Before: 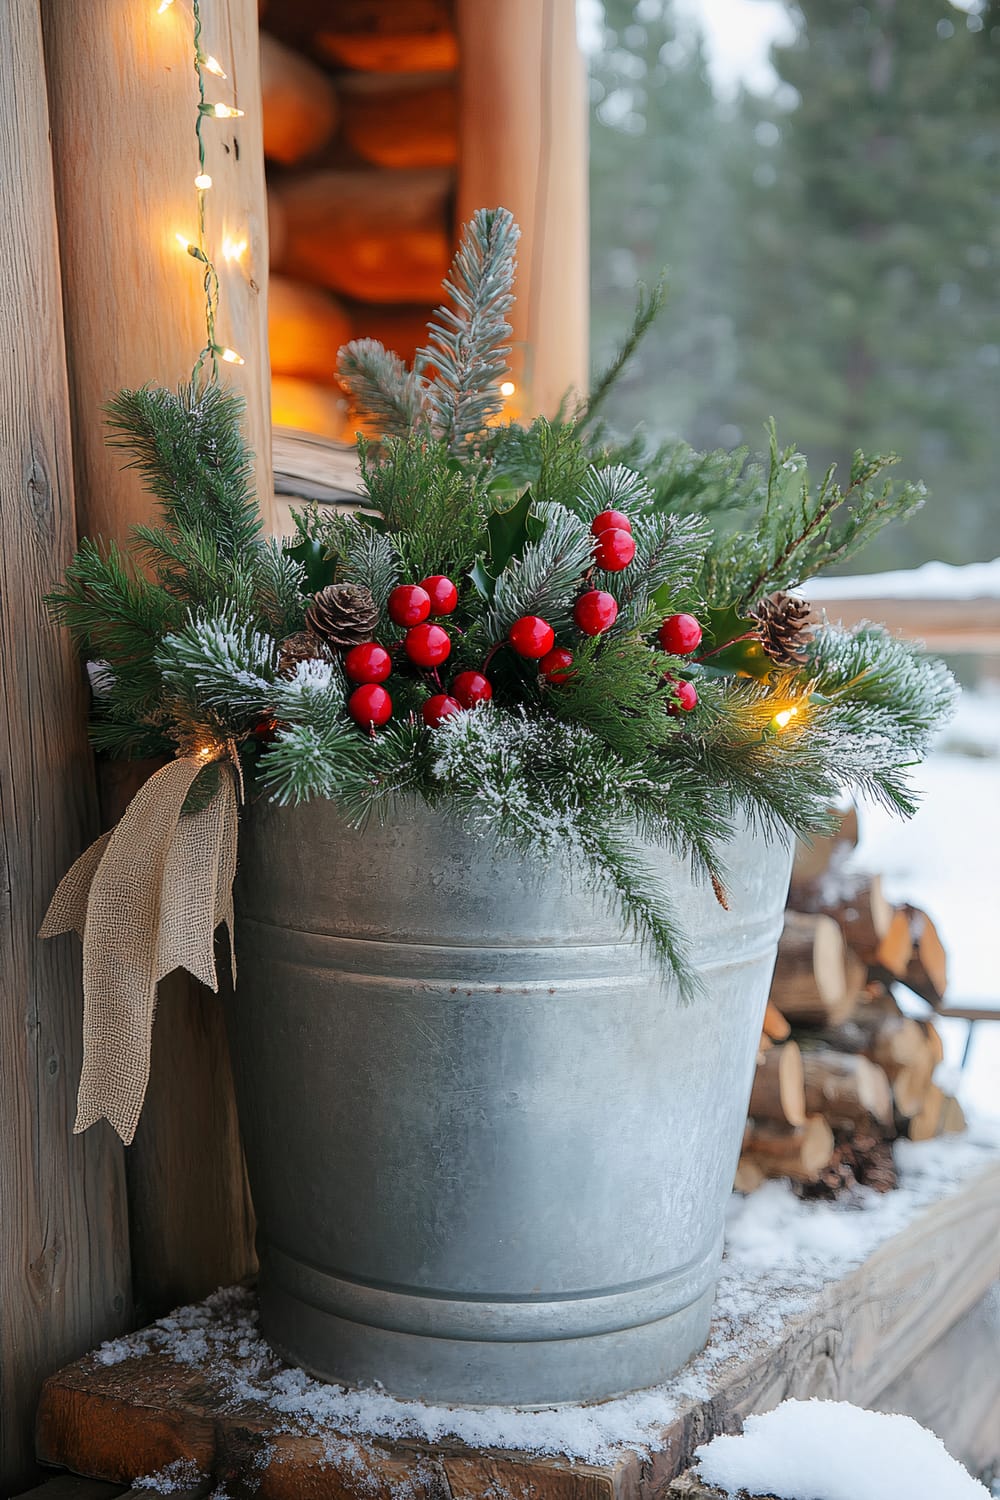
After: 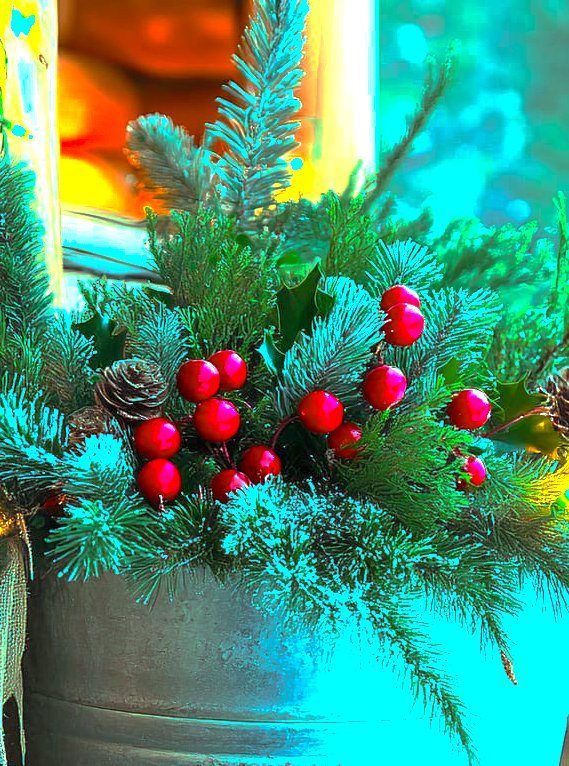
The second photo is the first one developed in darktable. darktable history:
color balance rgb: highlights gain › chroma 5.339%, highlights gain › hue 195.05°, perceptual saturation grading › global saturation 38.805%
crop: left 21.159%, top 15.043%, right 21.855%, bottom 33.832%
base curve: curves: ch0 [(0, 0) (0.841, 0.609) (1, 1)], exposure shift 0.01, preserve colors none
exposure: black level correction 0, exposure 1.521 EV, compensate highlight preservation false
